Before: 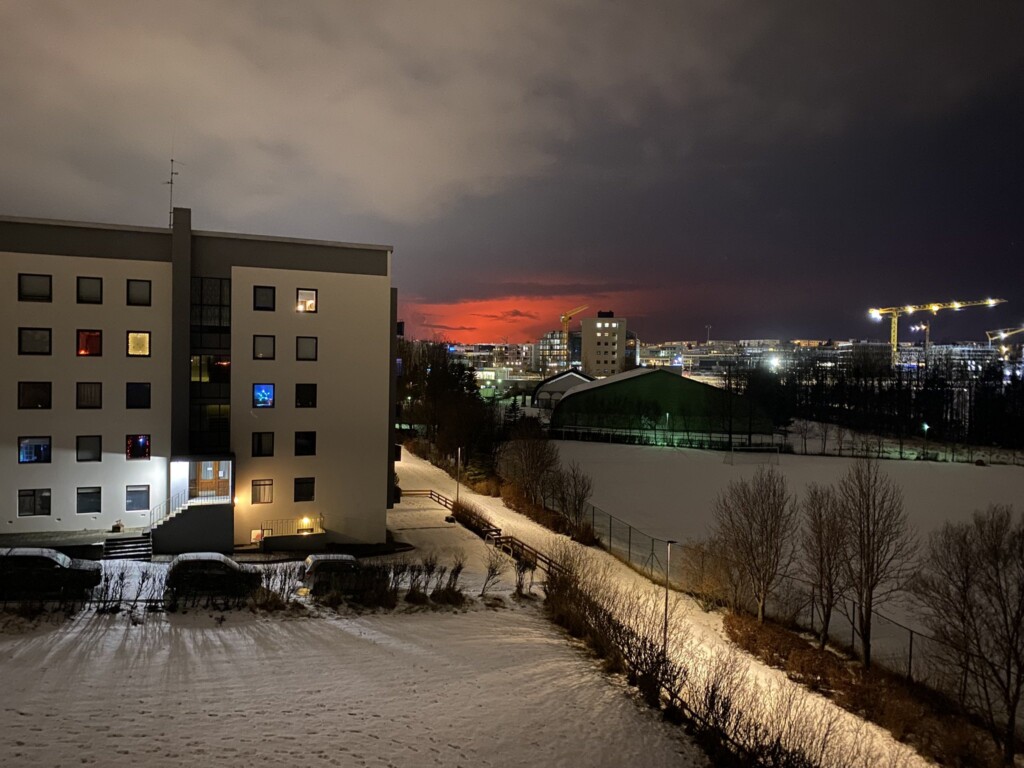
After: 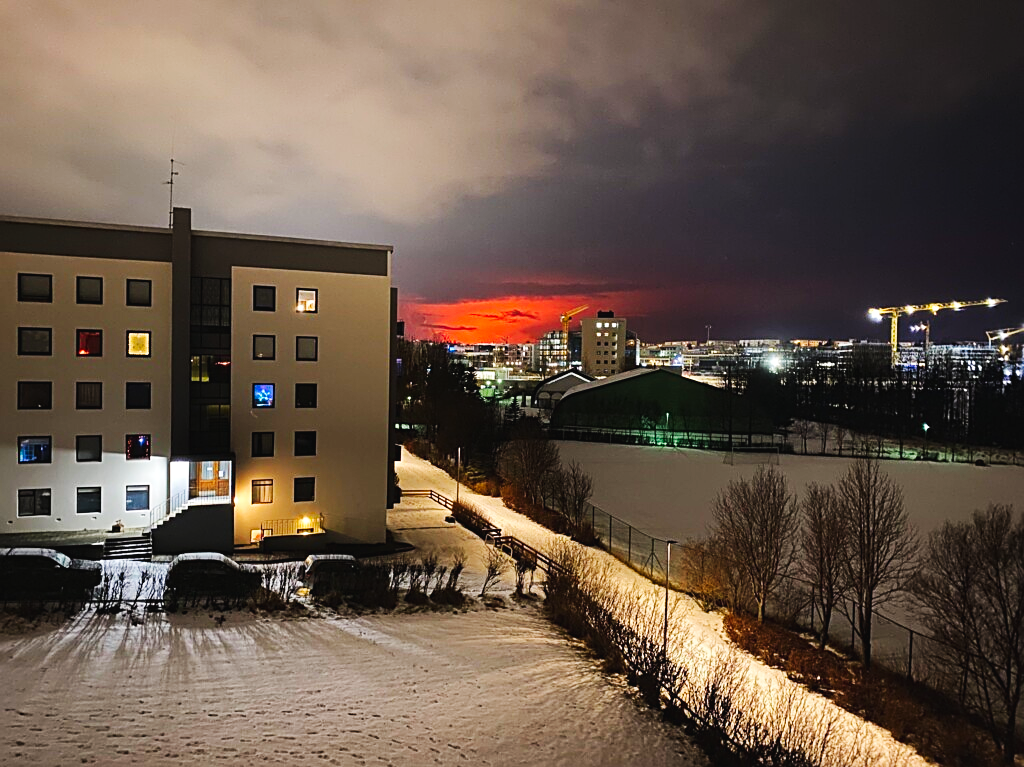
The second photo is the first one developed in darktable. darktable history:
tone curve: curves: ch0 [(0, 0.026) (0.184, 0.172) (0.391, 0.468) (0.446, 0.56) (0.605, 0.758) (0.831, 0.931) (0.992, 1)]; ch1 [(0, 0) (0.437, 0.447) (0.501, 0.502) (0.538, 0.539) (0.574, 0.589) (0.617, 0.64) (0.699, 0.749) (0.859, 0.919) (1, 1)]; ch2 [(0, 0) (0.33, 0.301) (0.421, 0.443) (0.447, 0.482) (0.499, 0.509) (0.538, 0.564) (0.585, 0.615) (0.664, 0.664) (1, 1)], preserve colors none
crop: bottom 0.058%
sharpen: on, module defaults
